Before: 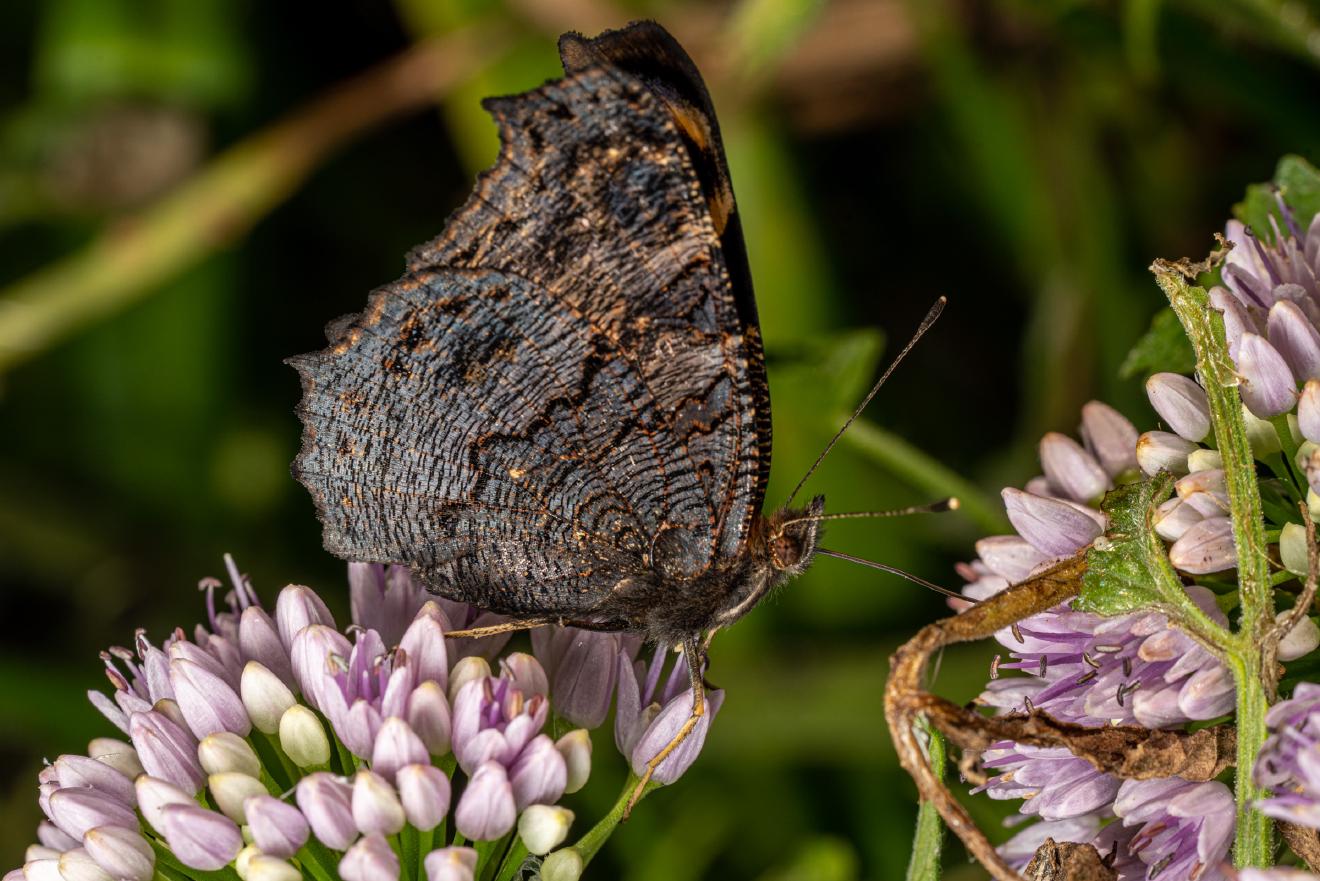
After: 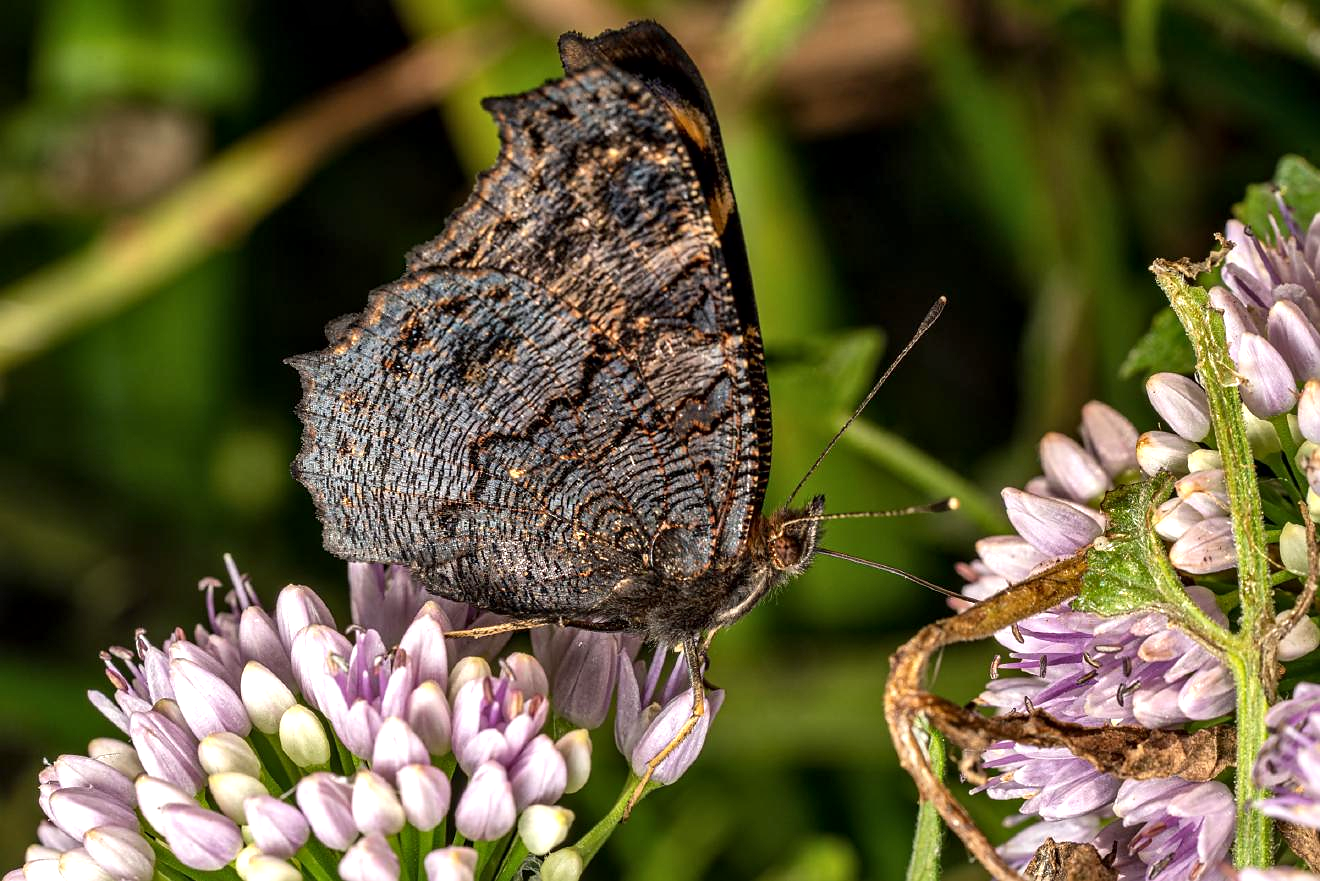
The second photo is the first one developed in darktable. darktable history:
exposure: black level correction 0, exposure 0.5 EV, compensate highlight preservation false
local contrast: mode bilateral grid, contrast 31, coarseness 26, midtone range 0.2
sharpen: radius 1.051, threshold 0.952
